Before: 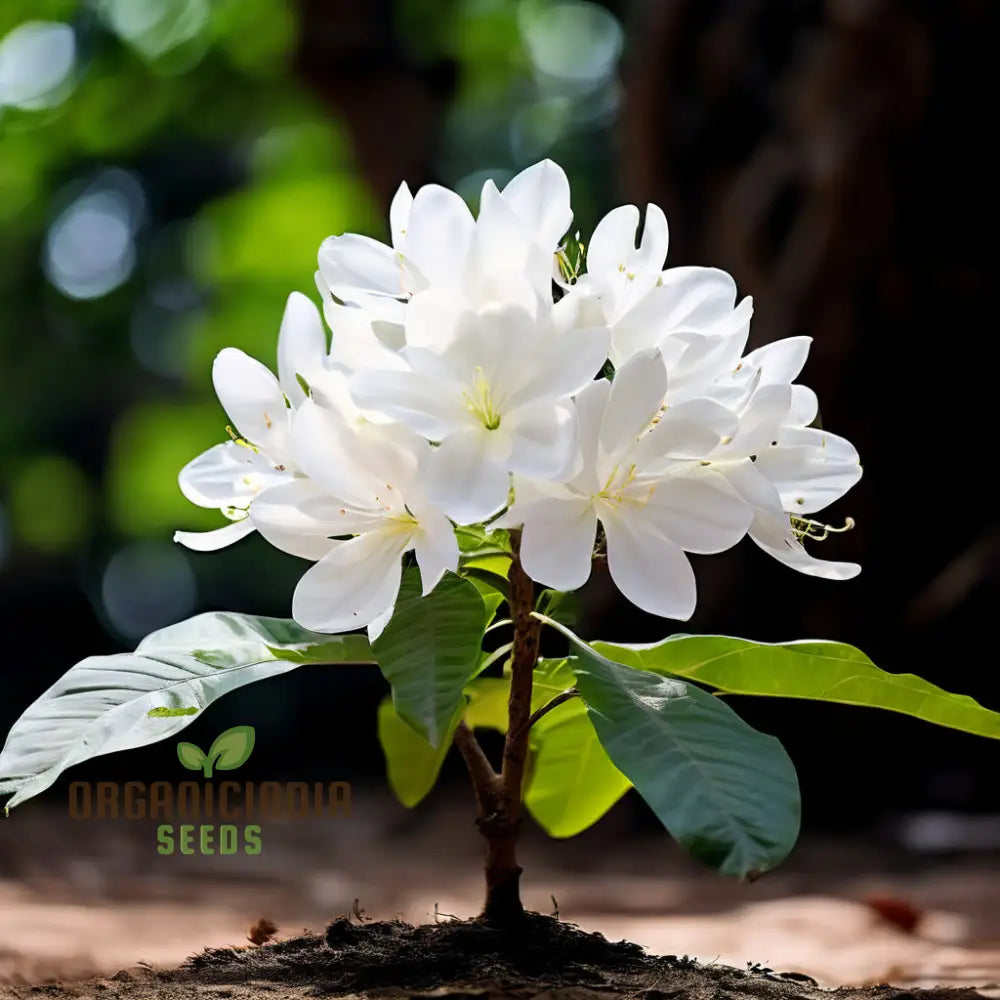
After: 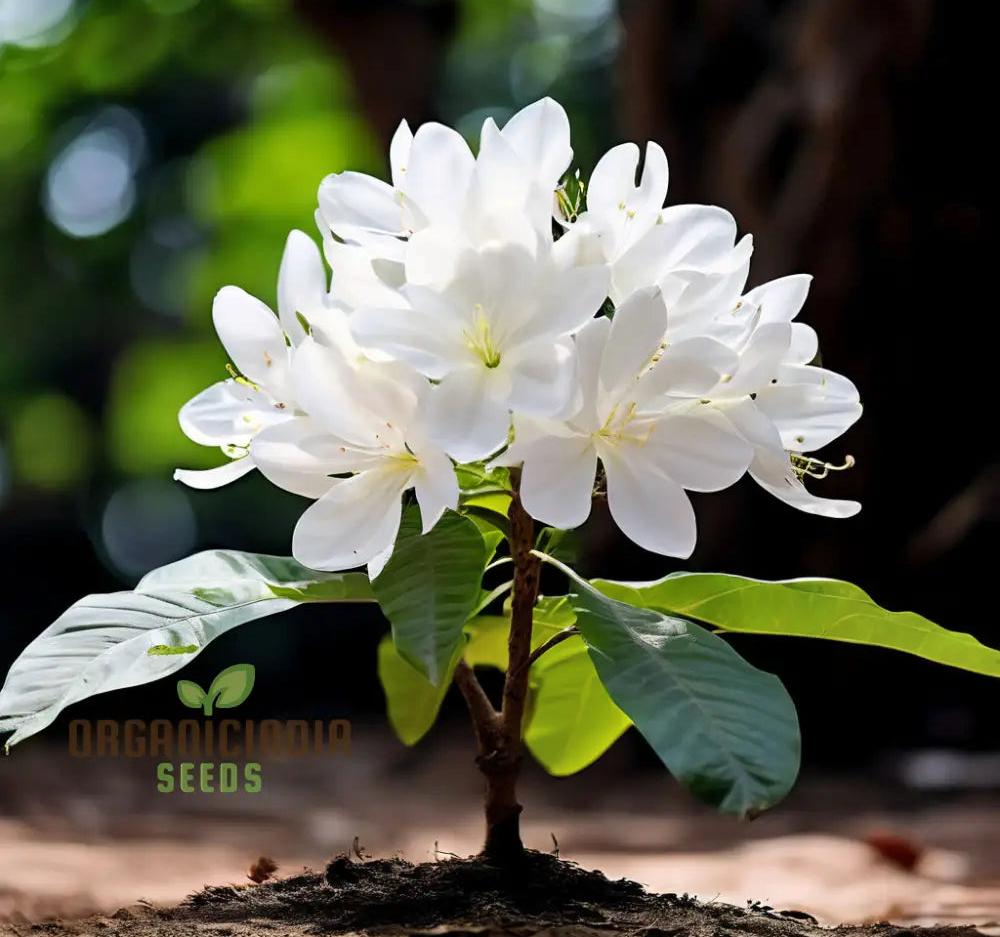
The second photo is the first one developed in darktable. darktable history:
crop and rotate: top 6.25%
shadows and highlights: shadows 37.27, highlights -28.18, soften with gaussian
